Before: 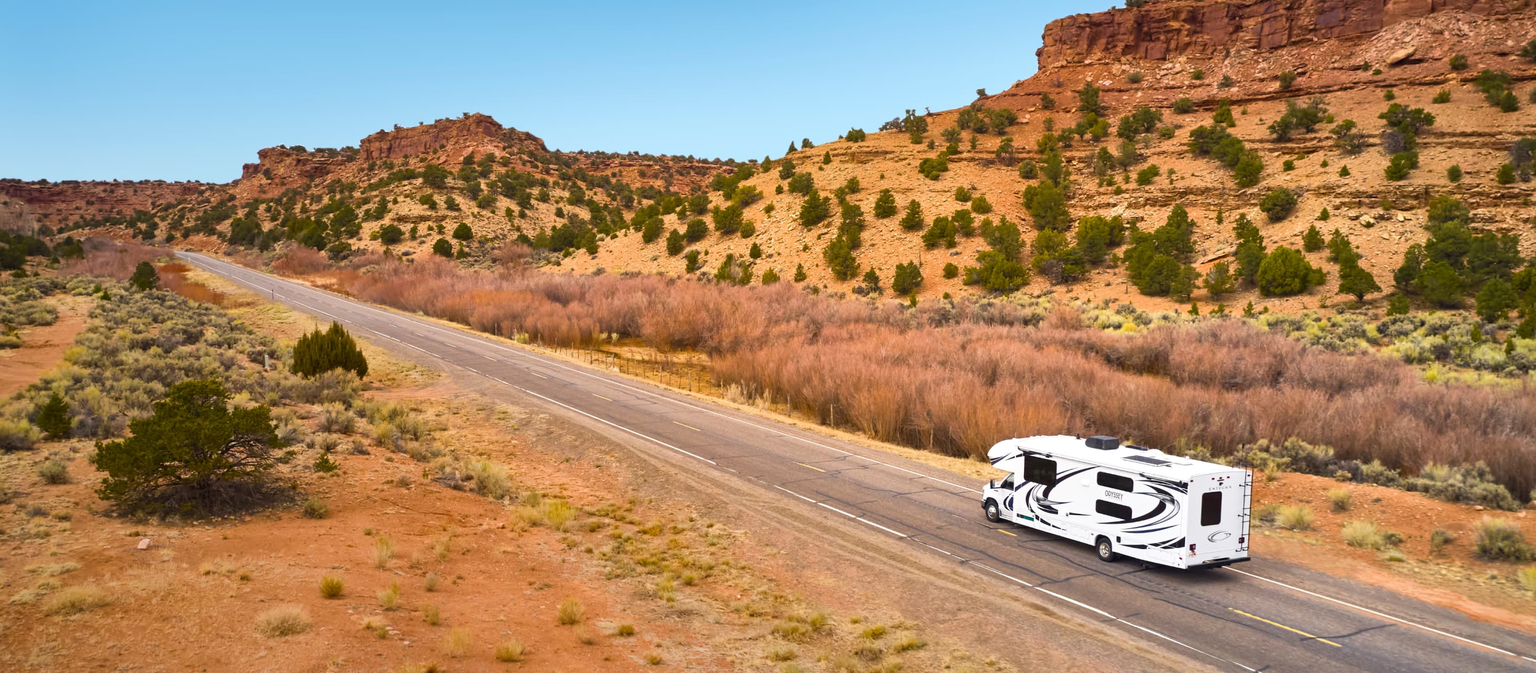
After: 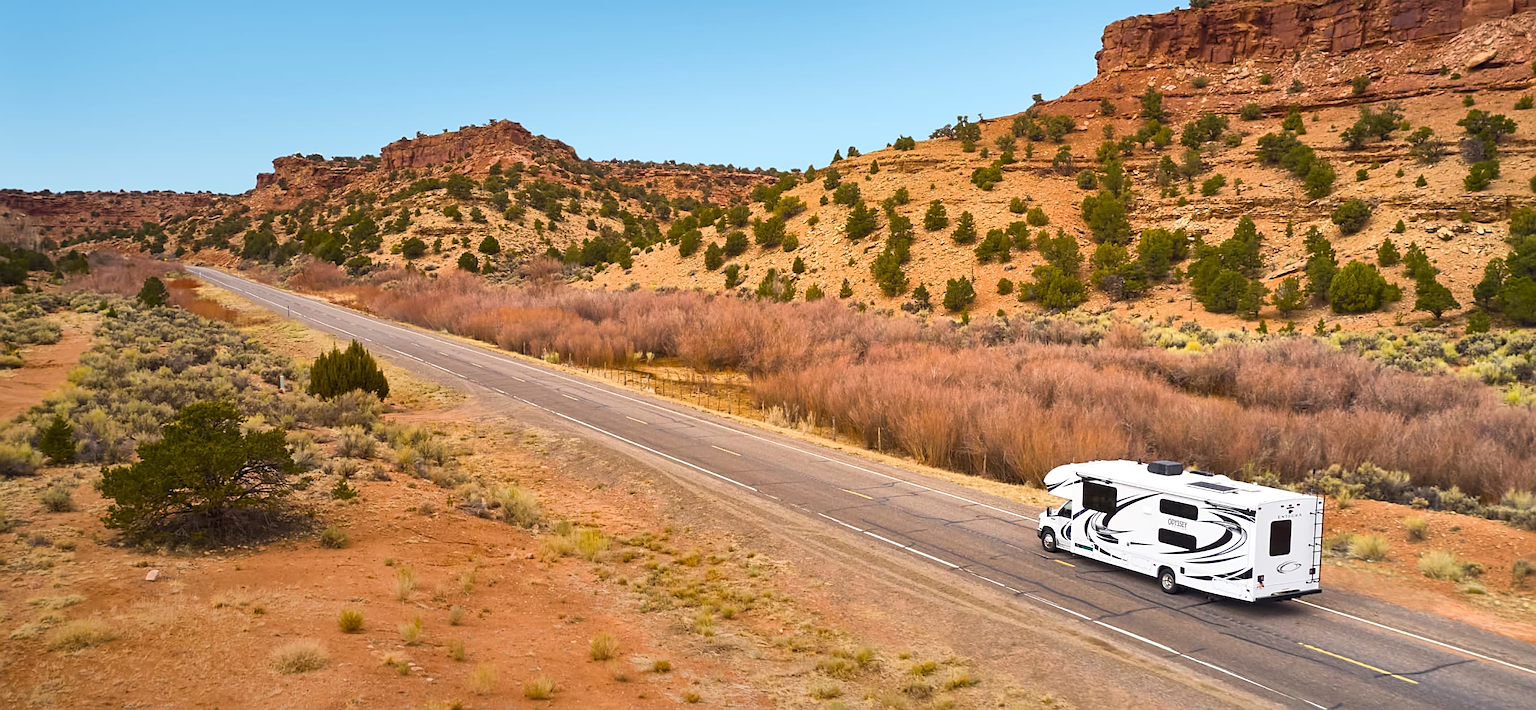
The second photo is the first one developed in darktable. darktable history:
crop and rotate: left 0%, right 5.348%
sharpen: on, module defaults
